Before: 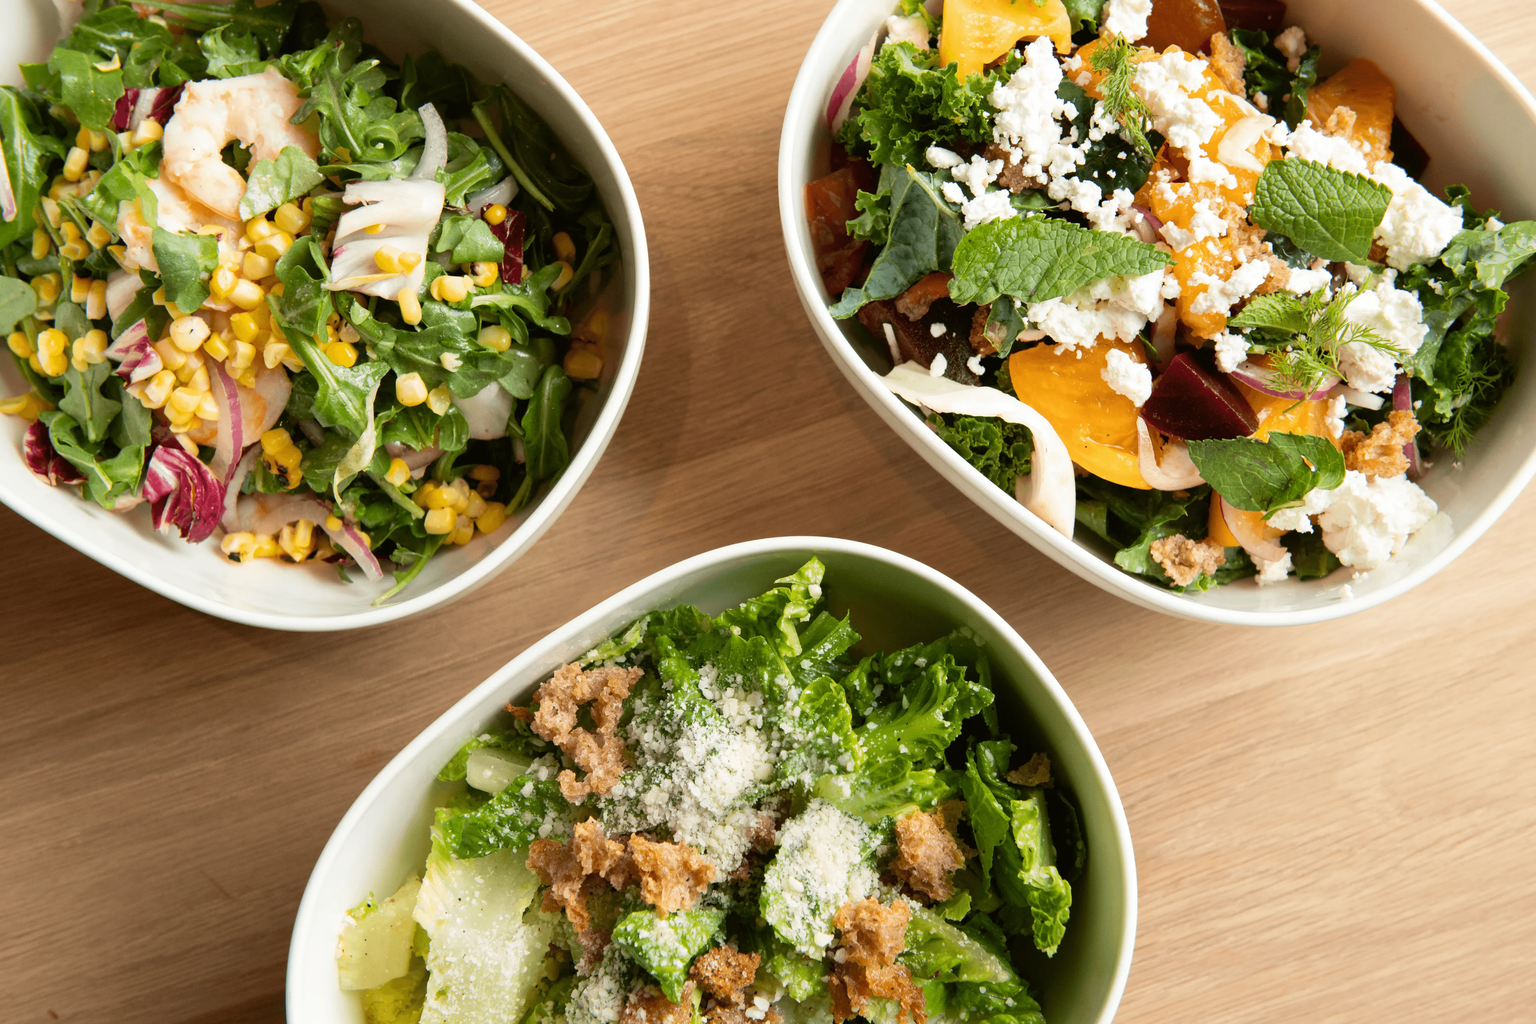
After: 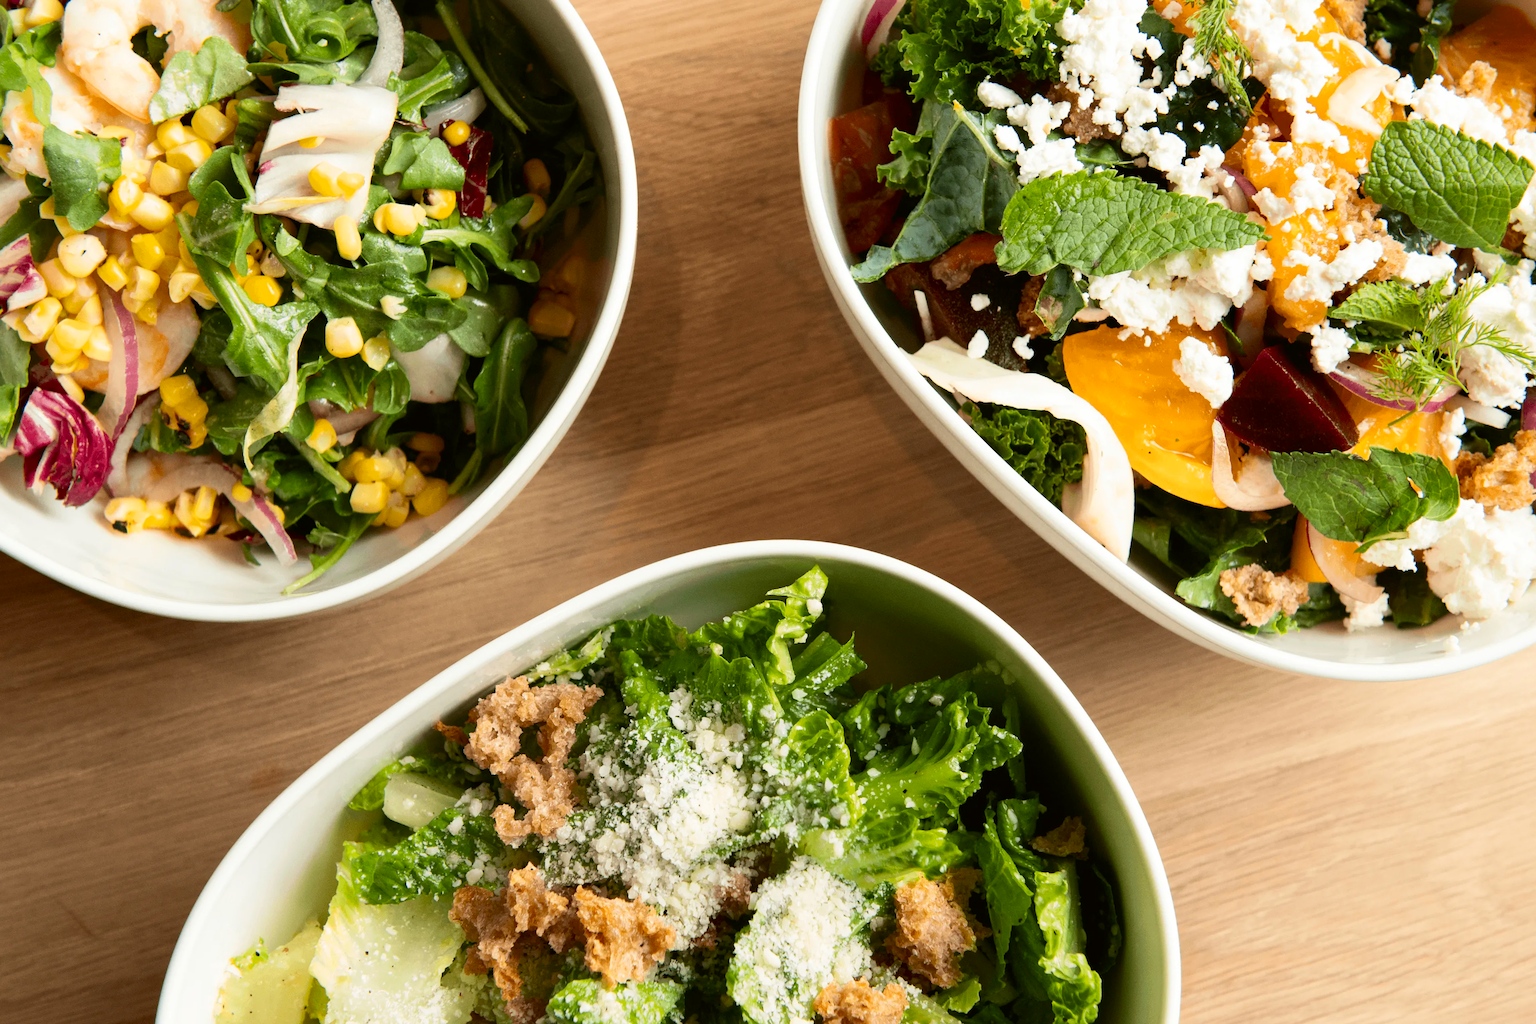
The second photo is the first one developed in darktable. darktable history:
crop and rotate: angle -3.27°, left 5.211%, top 5.211%, right 4.607%, bottom 4.607%
contrast brightness saturation: contrast 0.15, brightness -0.01, saturation 0.1
